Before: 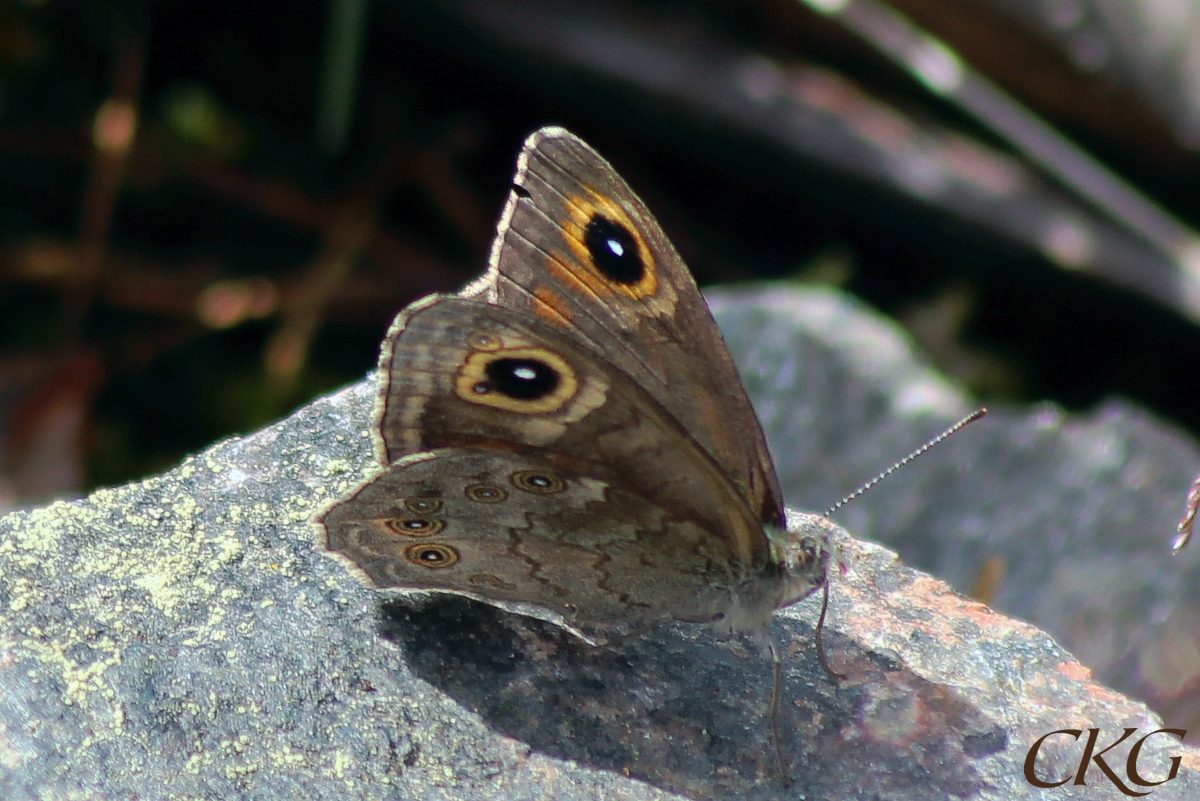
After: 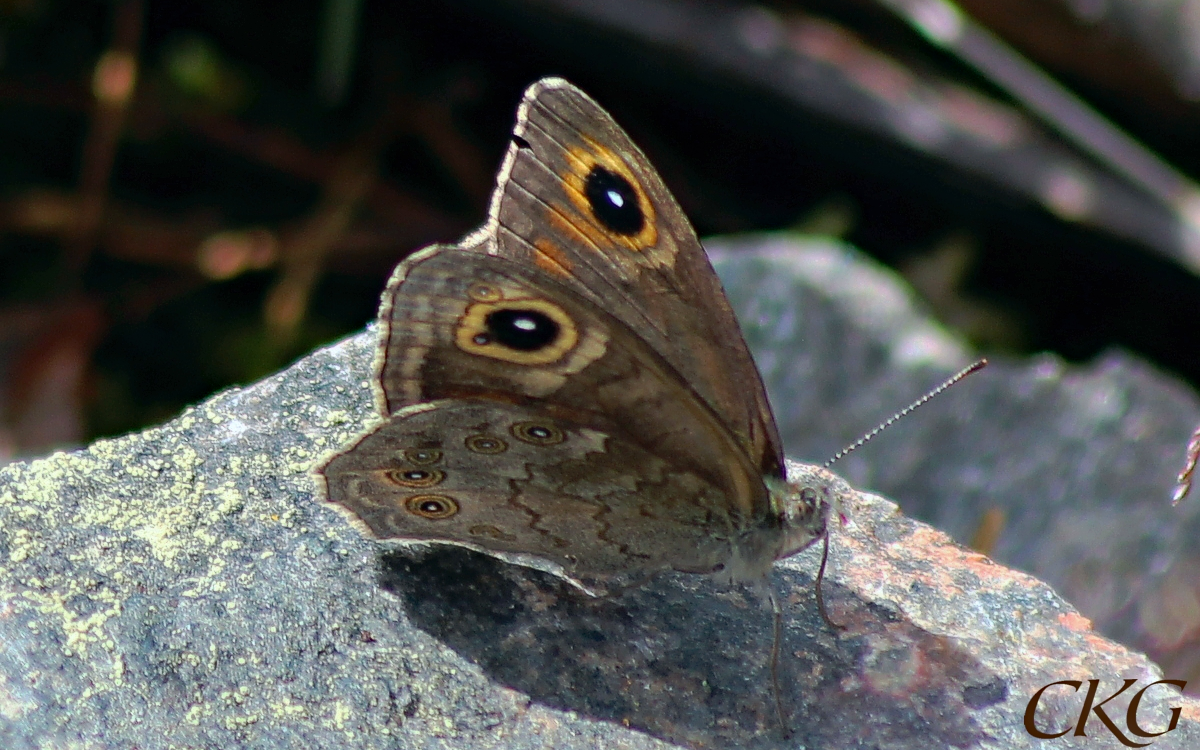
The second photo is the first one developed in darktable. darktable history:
crop and rotate: top 6.25%
haze removal: adaptive false
